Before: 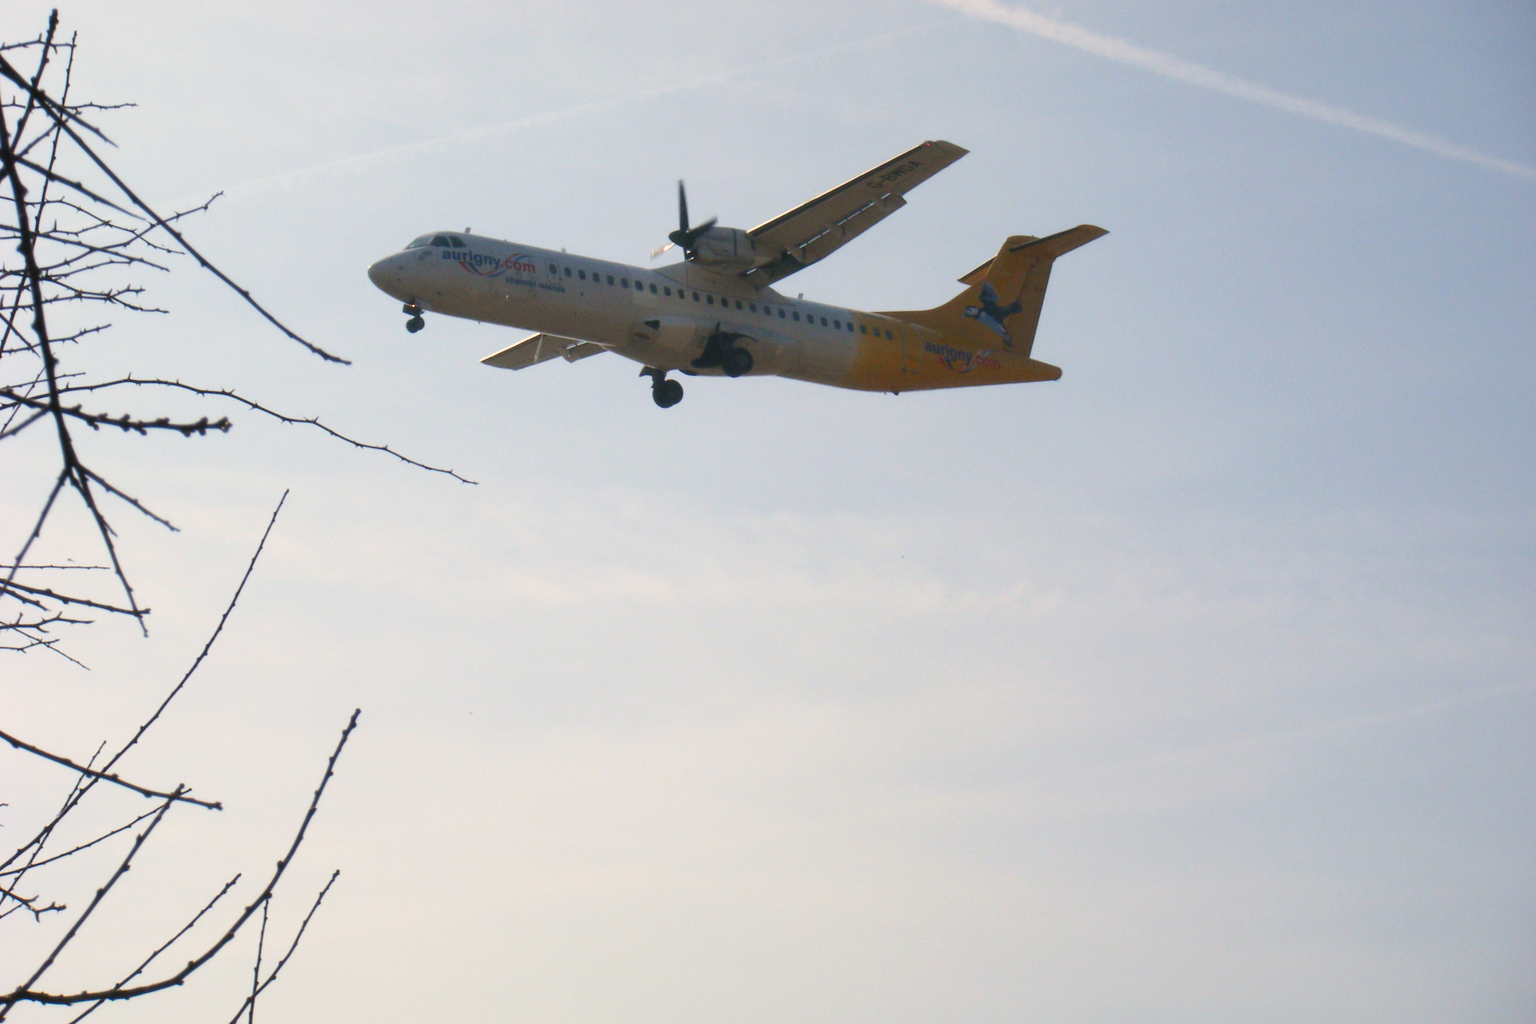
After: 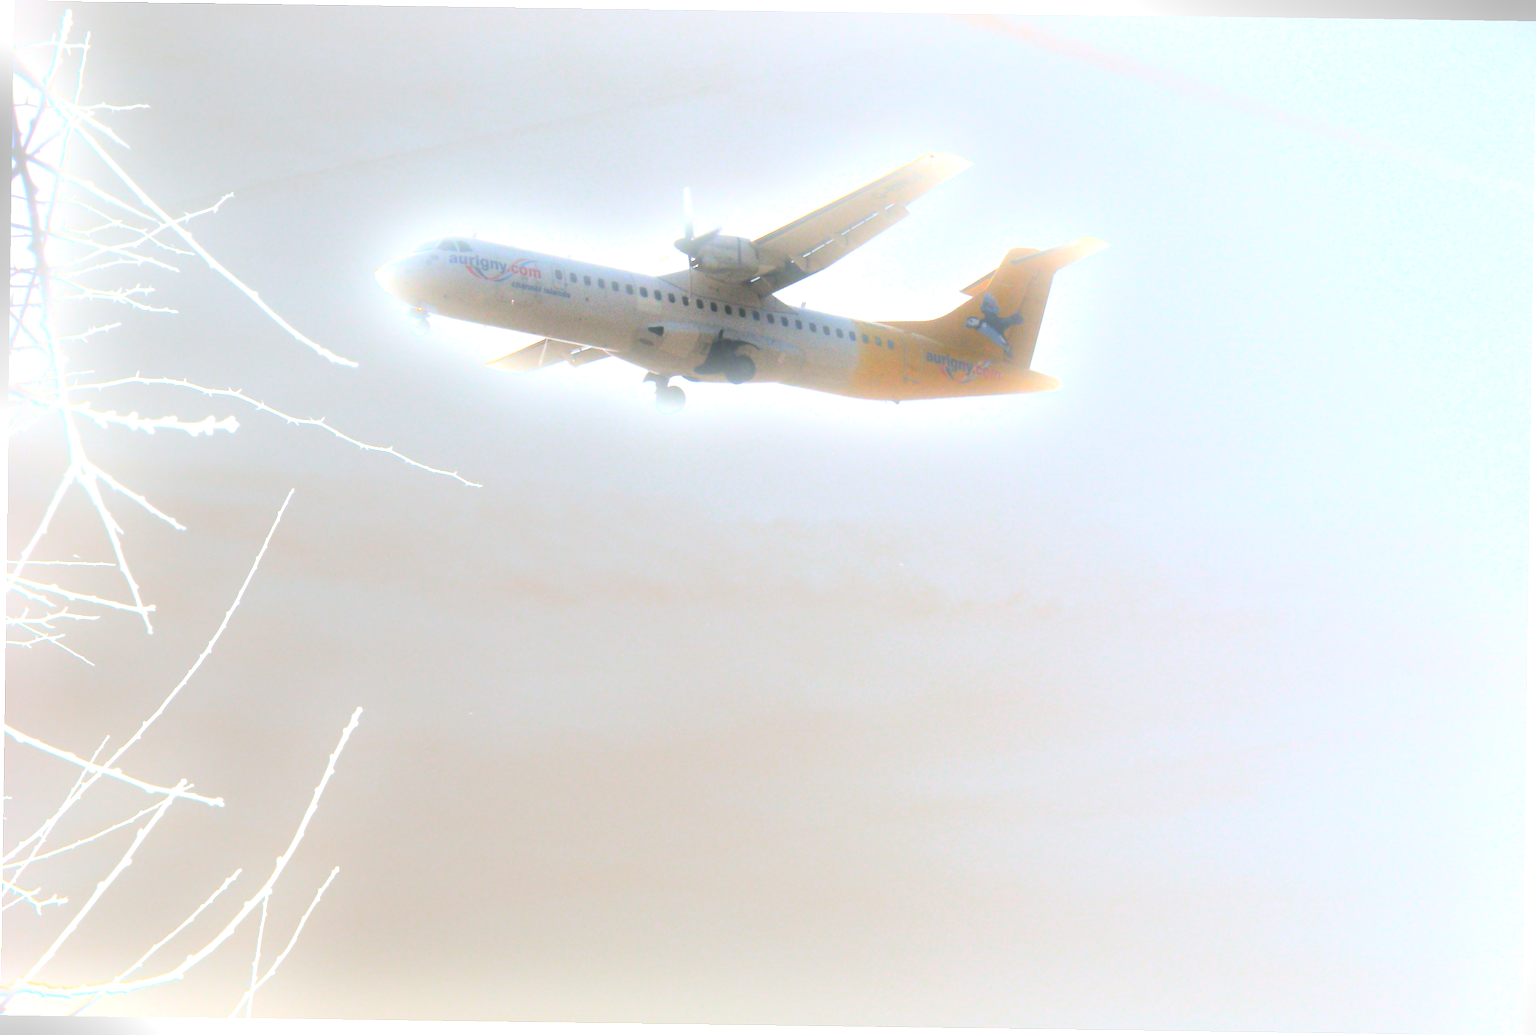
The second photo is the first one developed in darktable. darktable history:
tone equalizer: -8 EV -0.75 EV, -7 EV -0.7 EV, -6 EV -0.6 EV, -5 EV -0.4 EV, -3 EV 0.4 EV, -2 EV 0.6 EV, -1 EV 0.7 EV, +0 EV 0.75 EV, edges refinement/feathering 500, mask exposure compensation -1.57 EV, preserve details no
rotate and perspective: rotation 0.8°, automatic cropping off
exposure: exposure 0.722 EV, compensate highlight preservation false
bloom: threshold 82.5%, strength 16.25%
